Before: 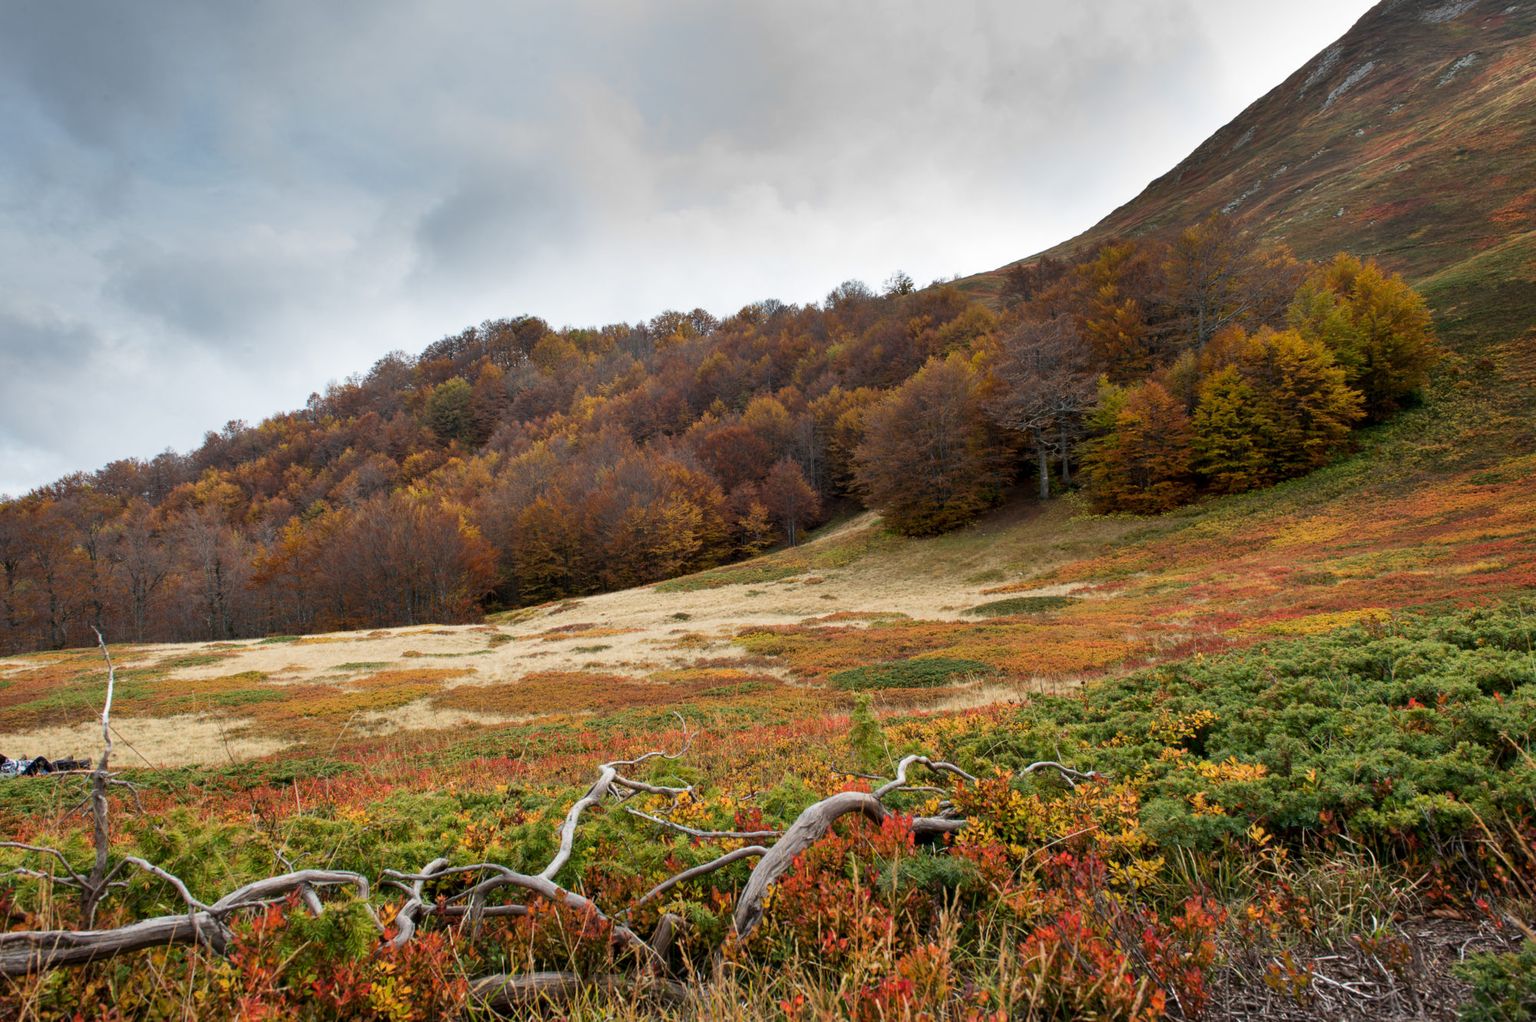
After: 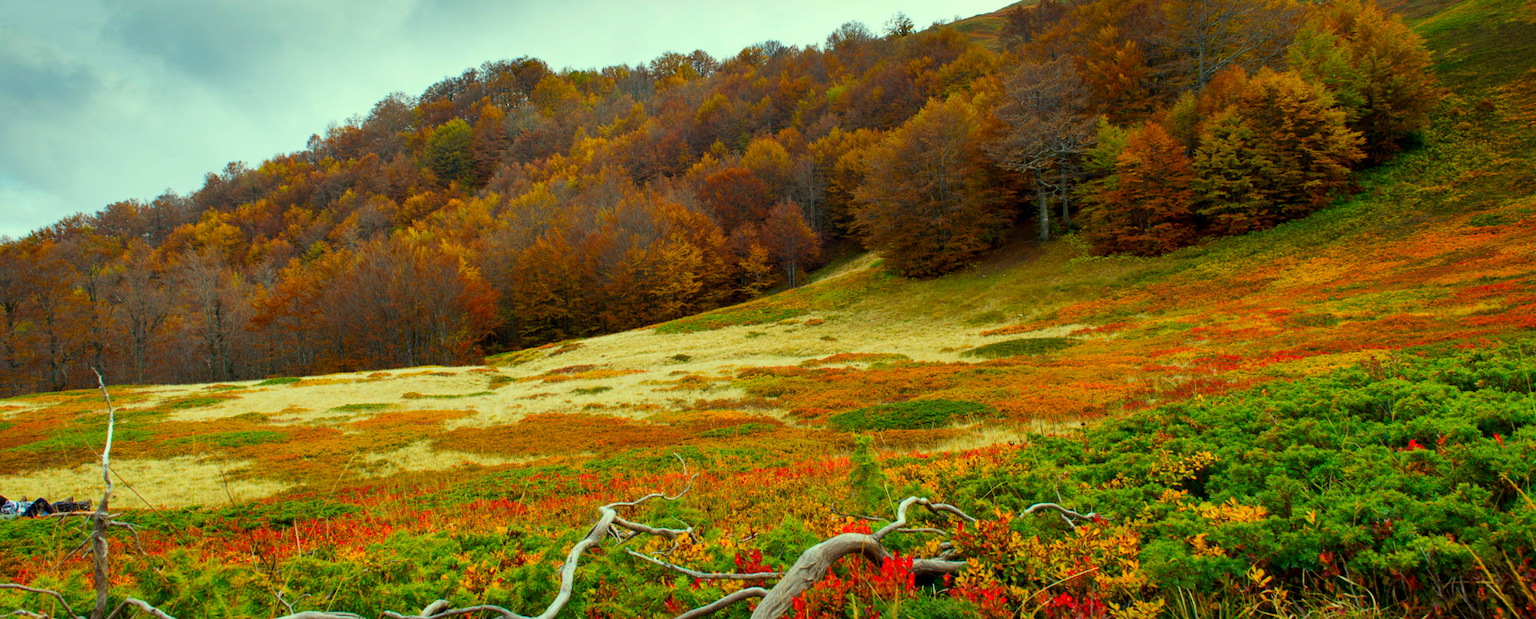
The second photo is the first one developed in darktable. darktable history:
crop and rotate: top 25.357%, bottom 13.942%
color correction: highlights a* -10.77, highlights b* 9.8, saturation 1.72
